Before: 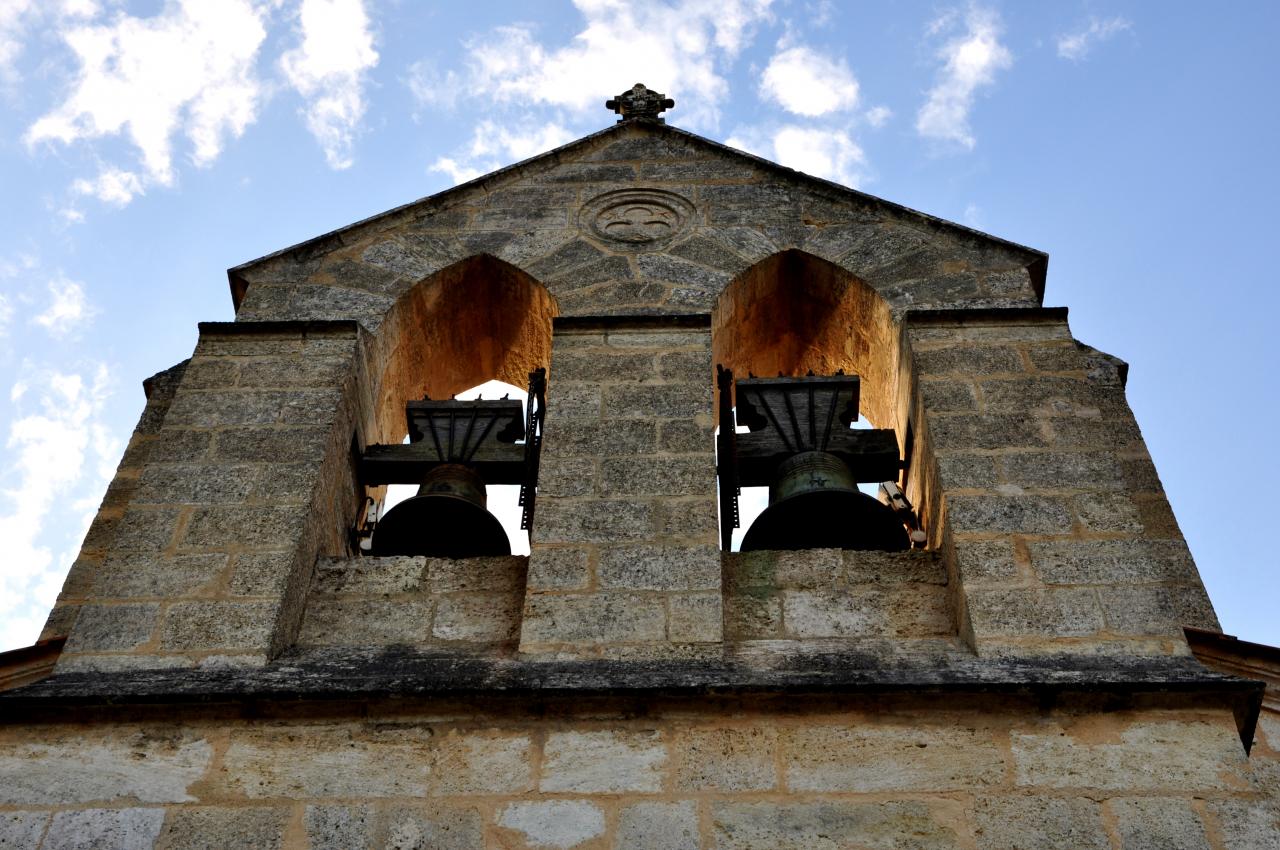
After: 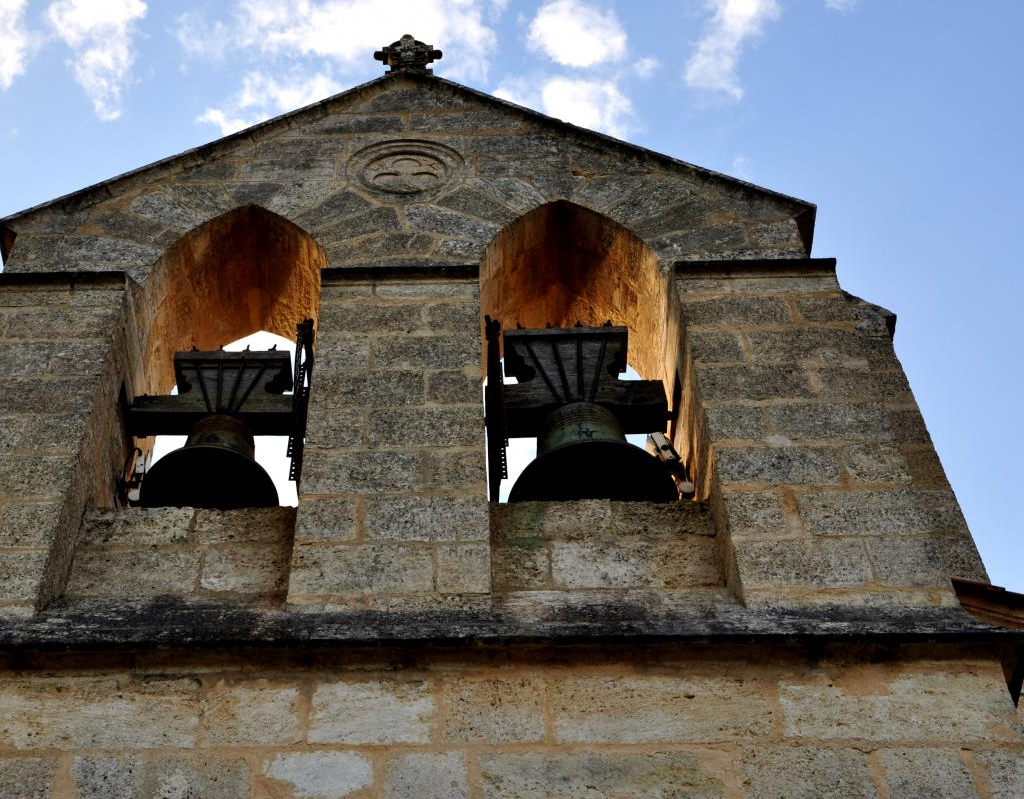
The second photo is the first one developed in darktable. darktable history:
crop and rotate: left 18.189%, top 5.993%, right 1.807%
